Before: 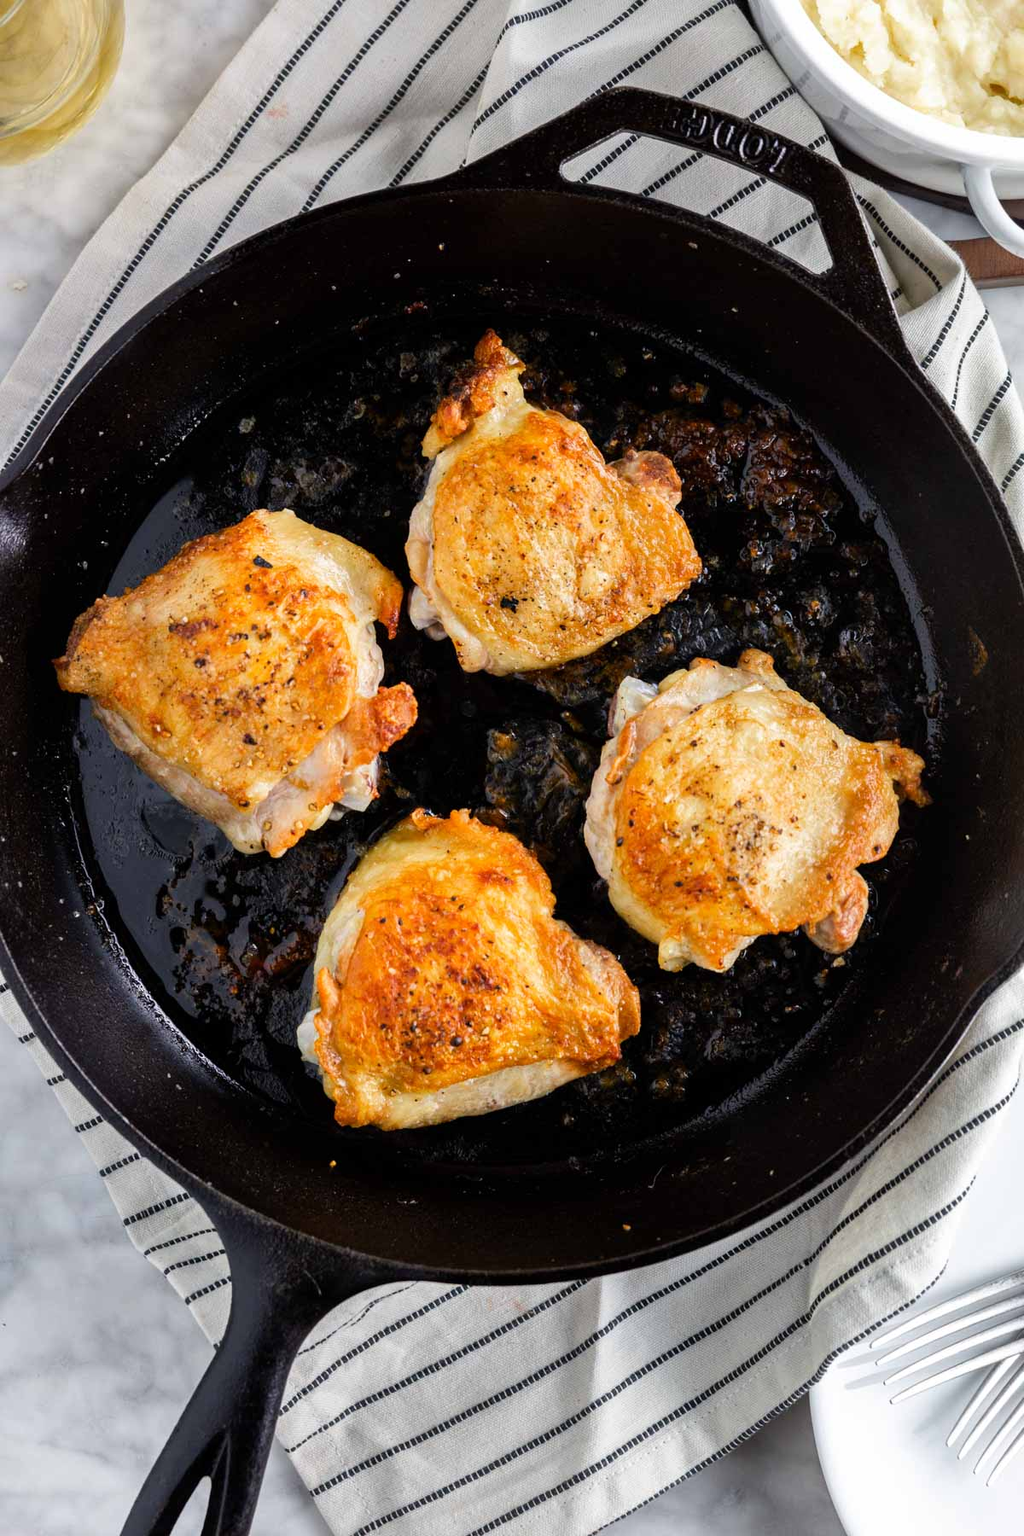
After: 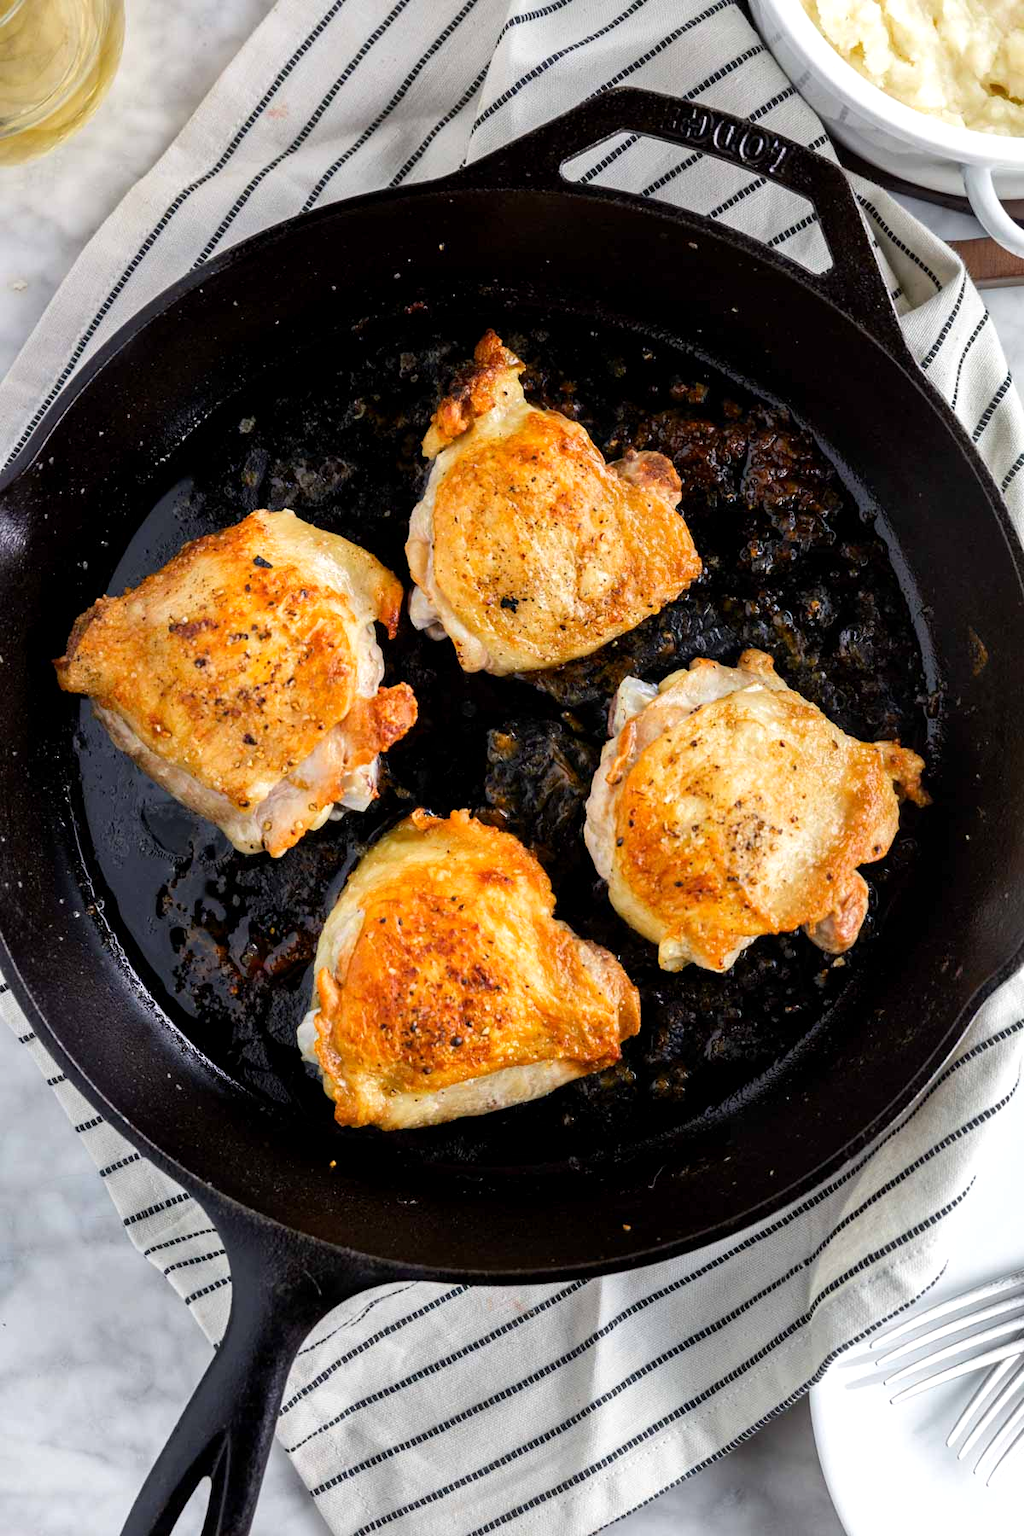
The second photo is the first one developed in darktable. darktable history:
exposure: black level correction 0.001, exposure 0.142 EV, compensate highlight preservation false
